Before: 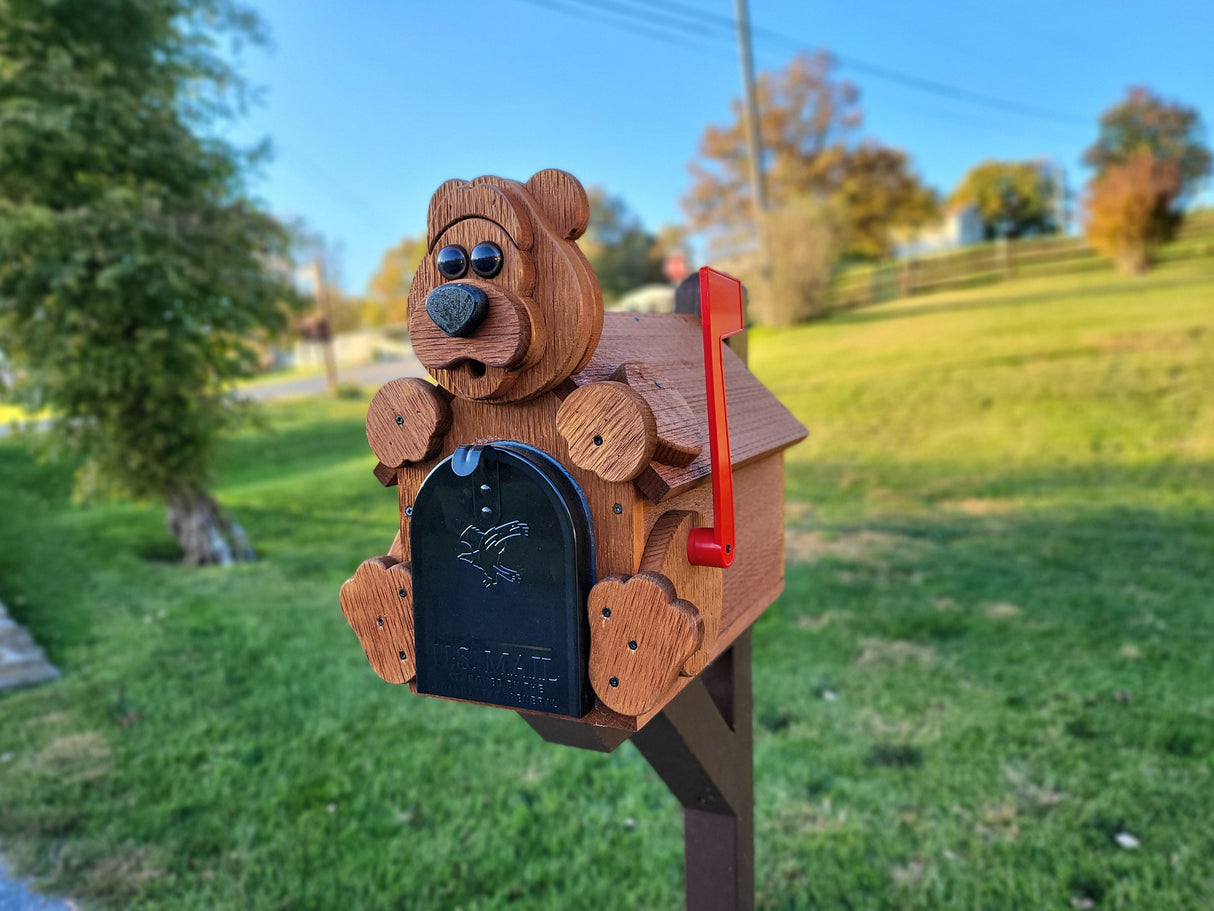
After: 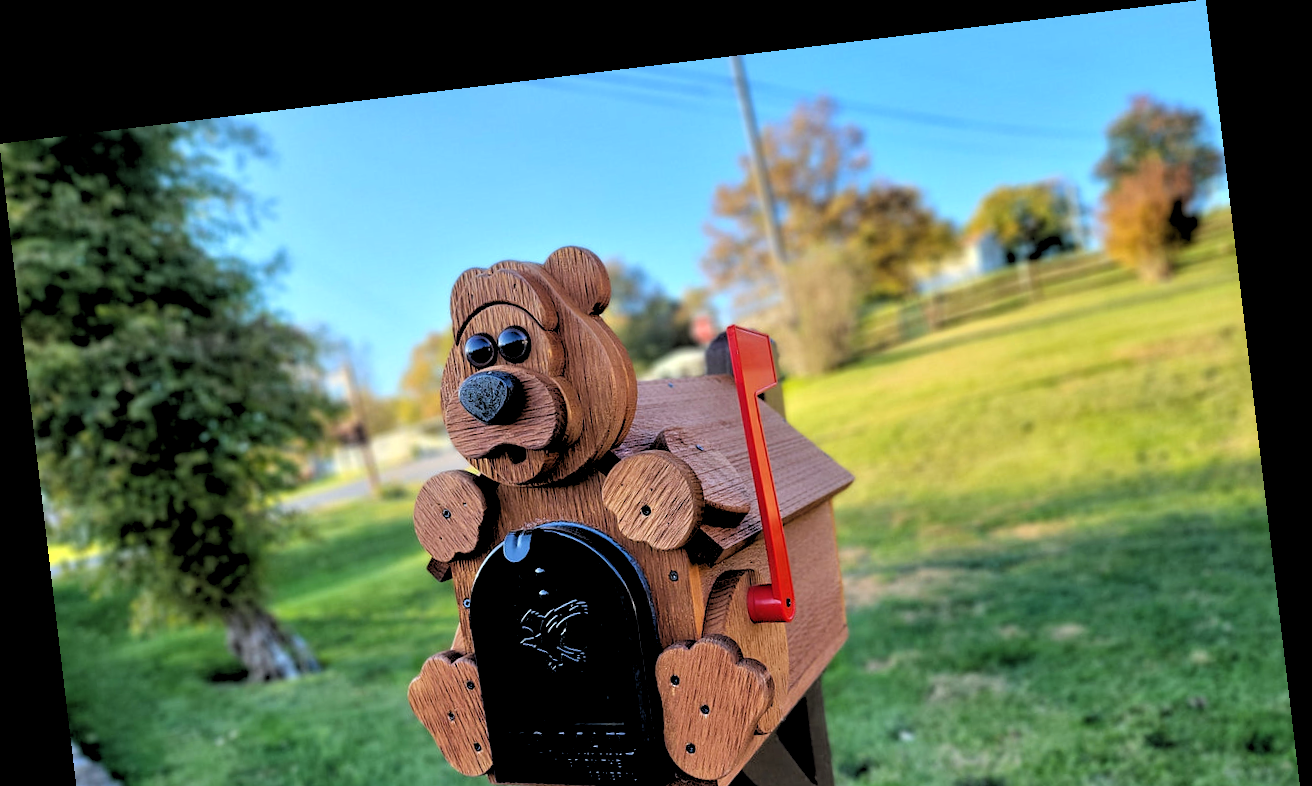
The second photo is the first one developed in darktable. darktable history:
white balance: red 0.967, blue 1.049
crop: bottom 24.967%
levels: levels [0, 0.492, 0.984]
rgb levels: levels [[0.029, 0.461, 0.922], [0, 0.5, 1], [0, 0.5, 1]]
rotate and perspective: rotation -6.83°, automatic cropping off
